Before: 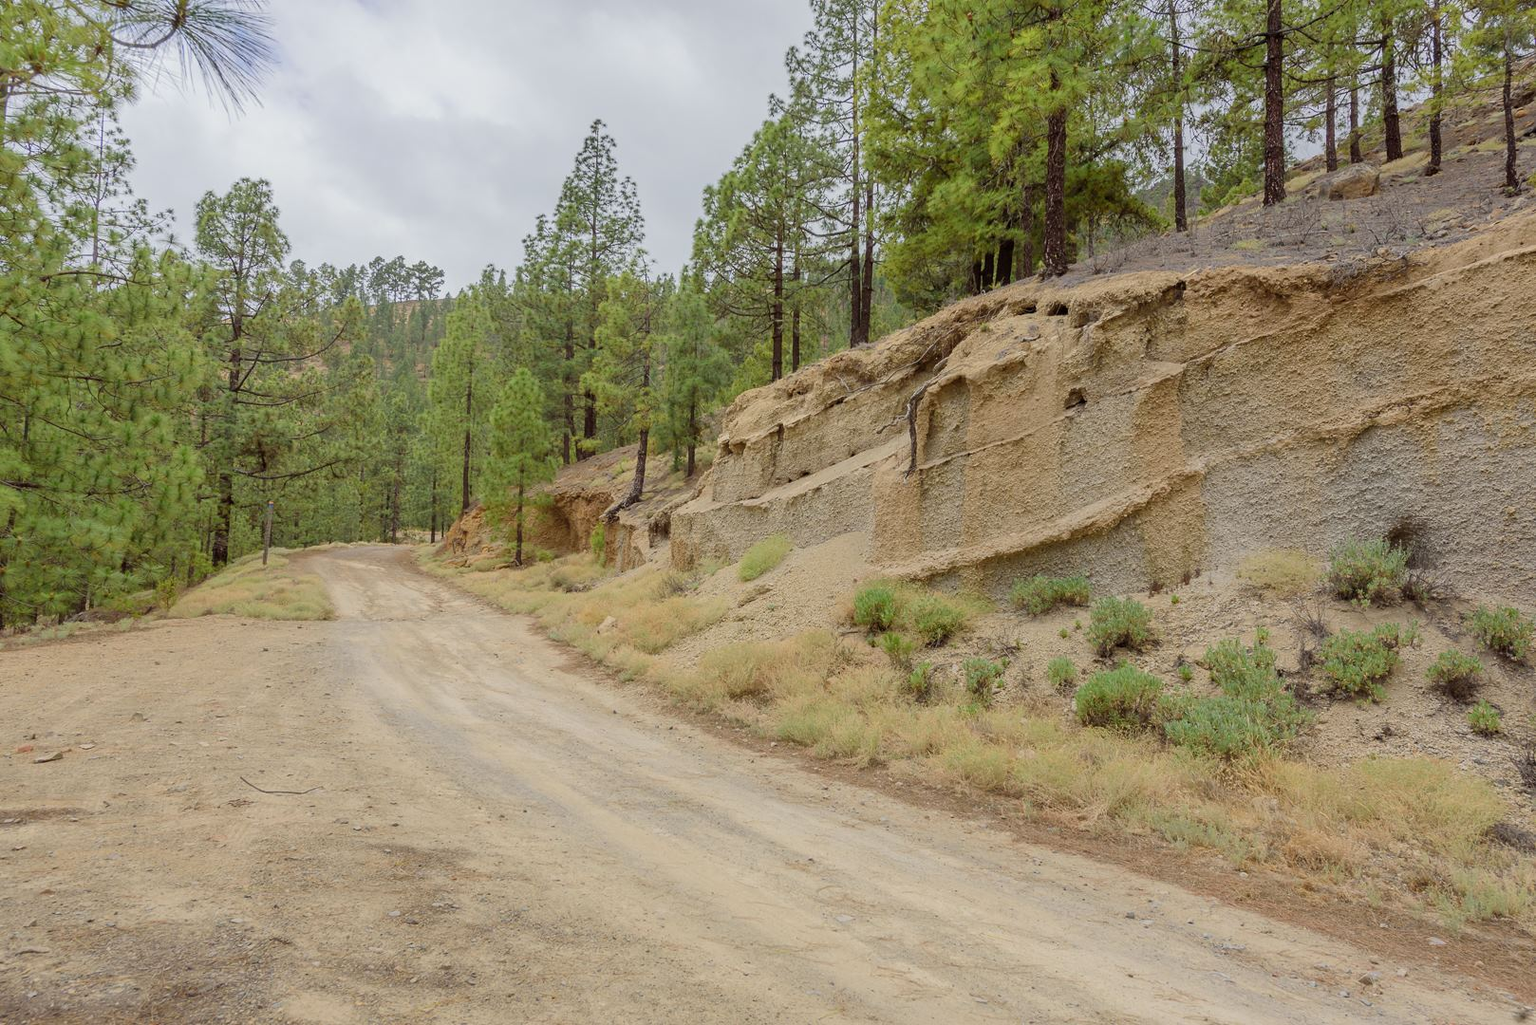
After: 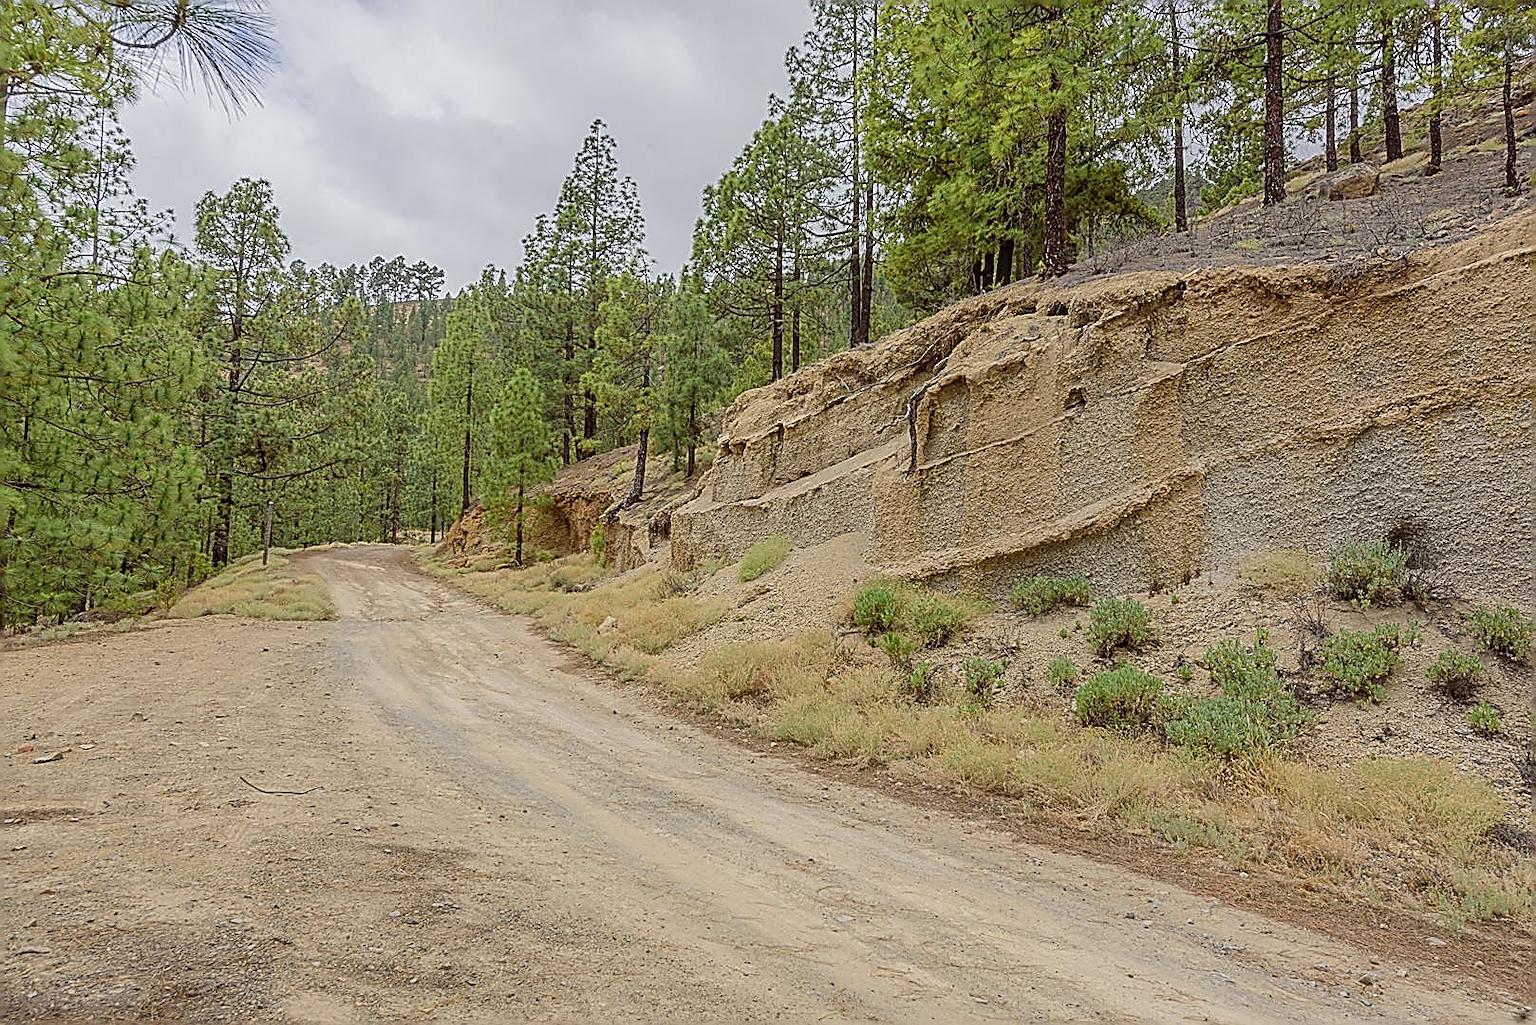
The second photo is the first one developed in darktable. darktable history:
contrast brightness saturation: contrast -0.11
local contrast: detail 130%
sharpen: amount 1.861
